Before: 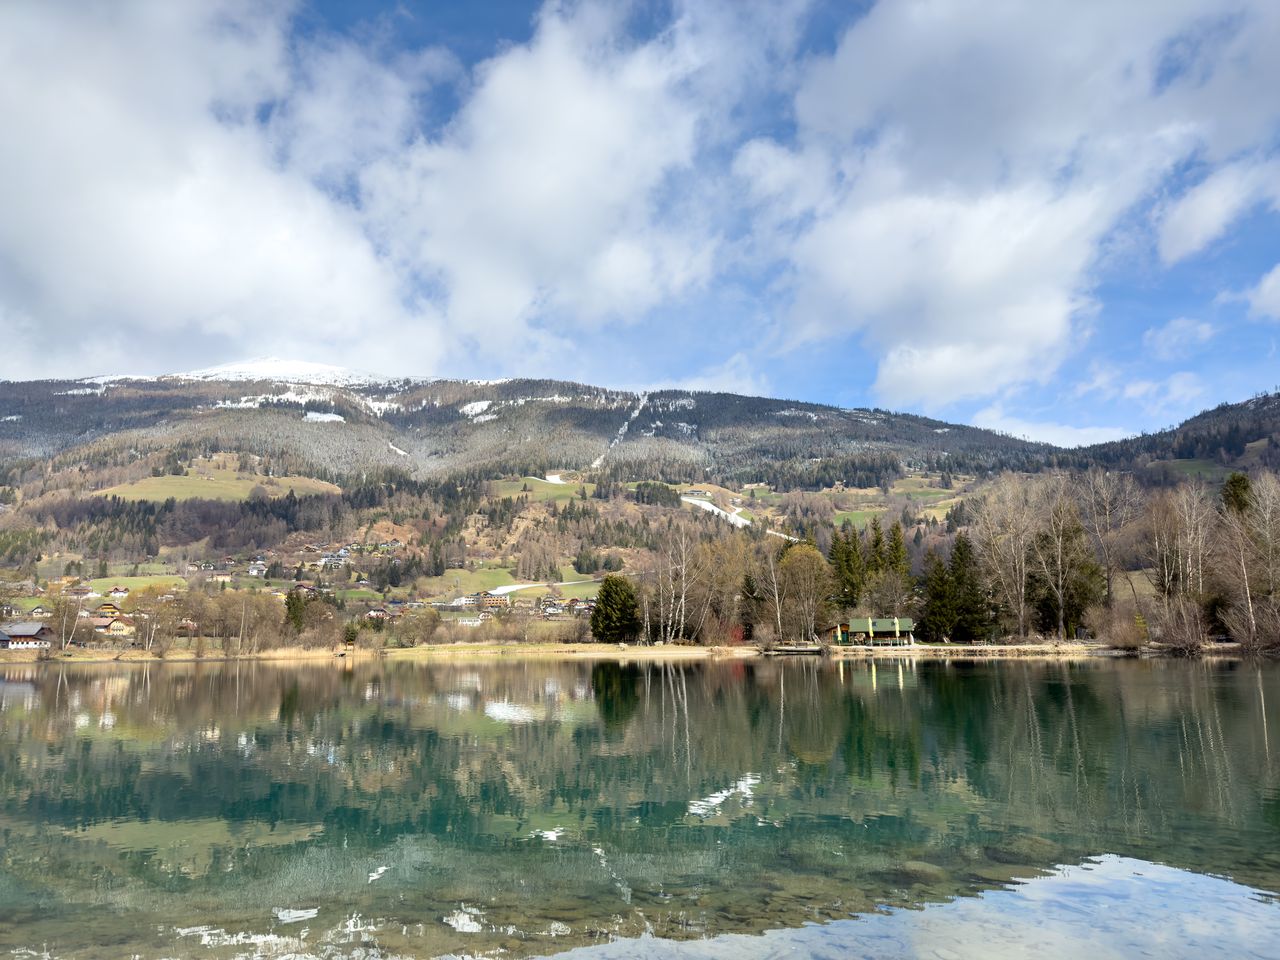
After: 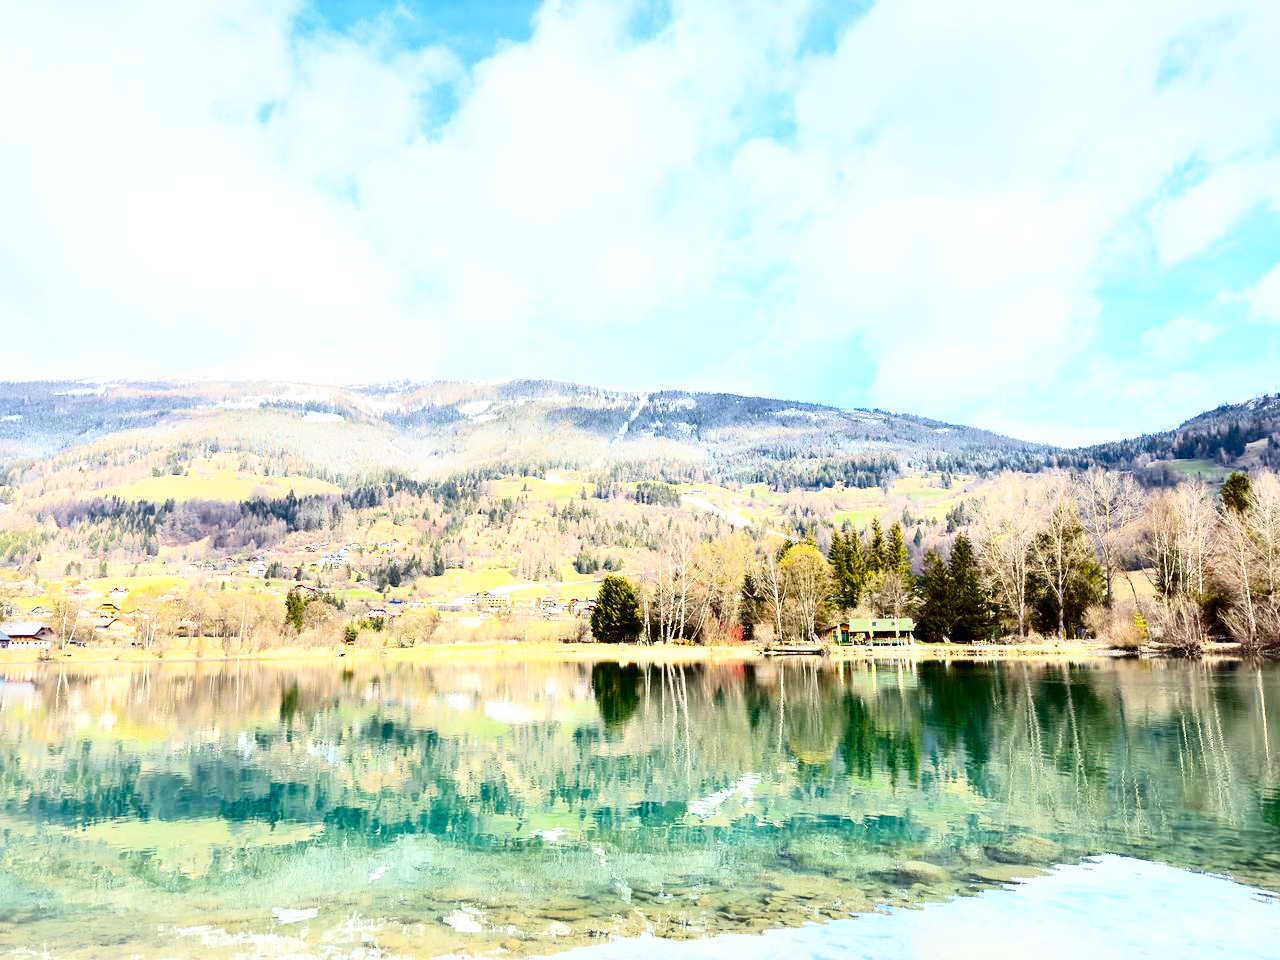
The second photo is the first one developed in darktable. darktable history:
exposure: exposure 0.604 EV, compensate highlight preservation false
base curve: curves: ch0 [(0, 0) (0.204, 0.334) (0.55, 0.733) (1, 1)], preserve colors none
color balance rgb: perceptual saturation grading › global saturation 25.91%
contrast brightness saturation: contrast 0.411, brightness 0.05, saturation 0.254
